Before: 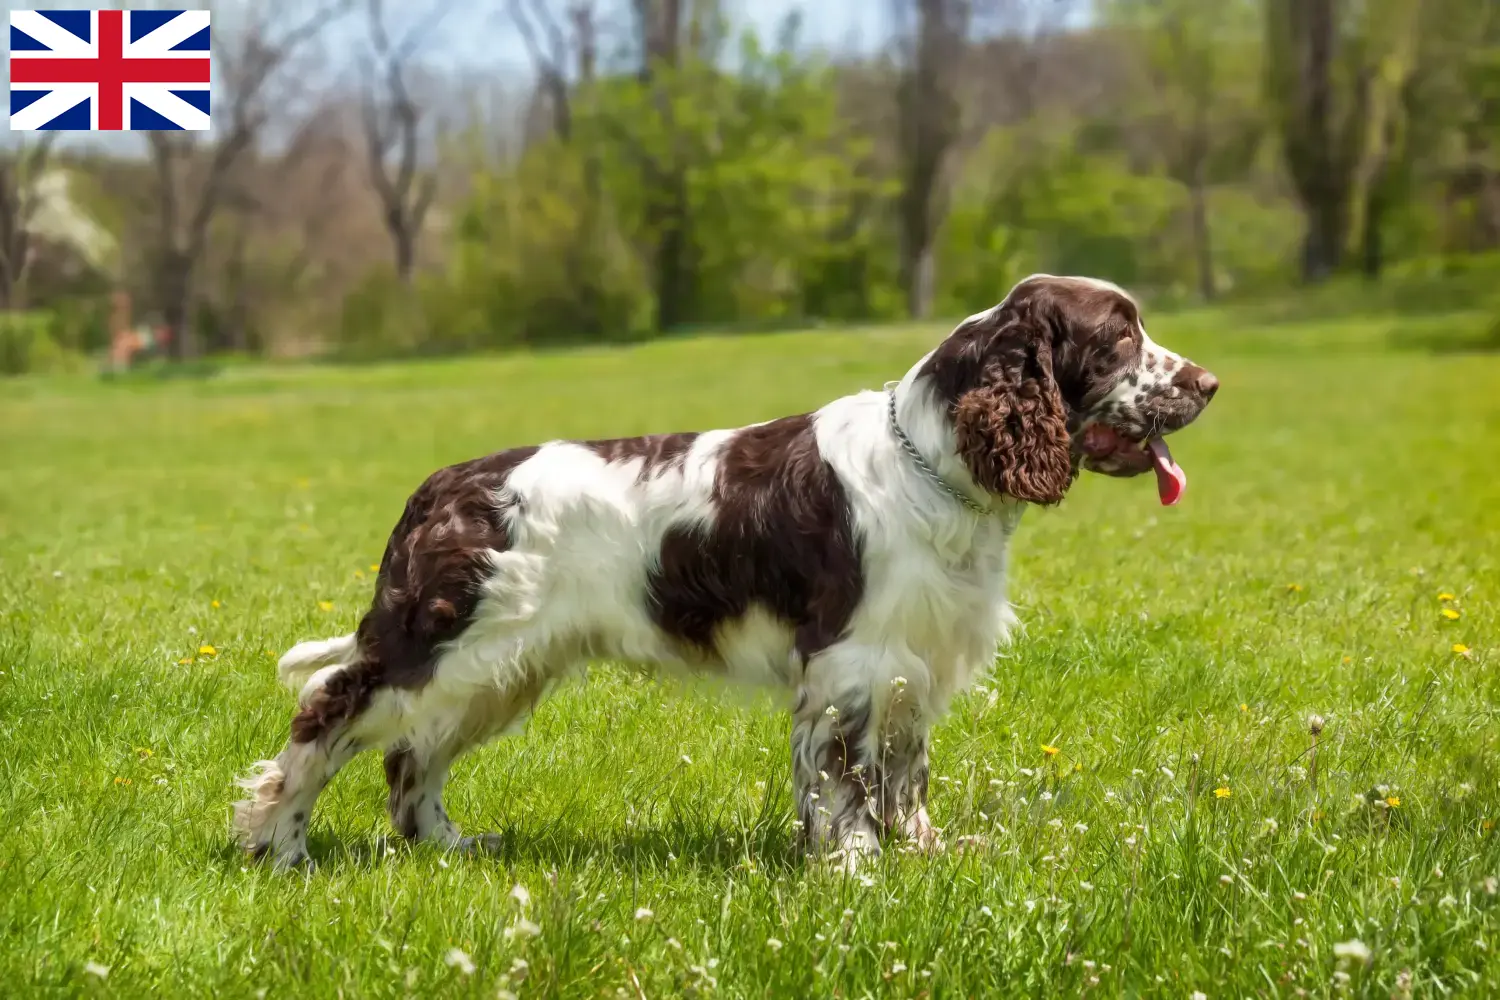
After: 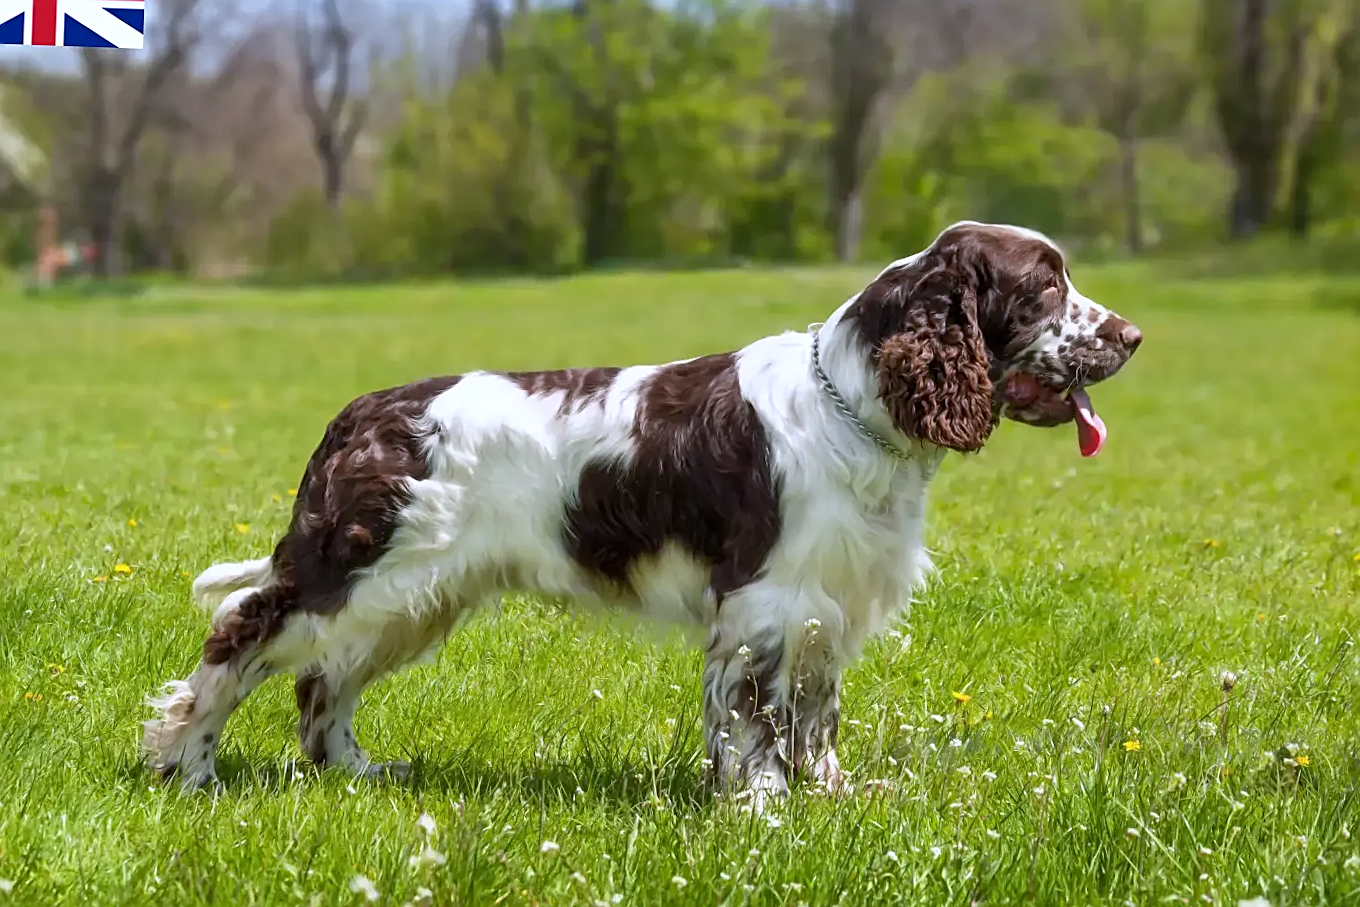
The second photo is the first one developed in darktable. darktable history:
sharpen: on, module defaults
crop and rotate: angle -1.96°, left 3.097%, top 4.154%, right 1.586%, bottom 0.529%
white balance: red 0.967, blue 1.119, emerald 0.756
